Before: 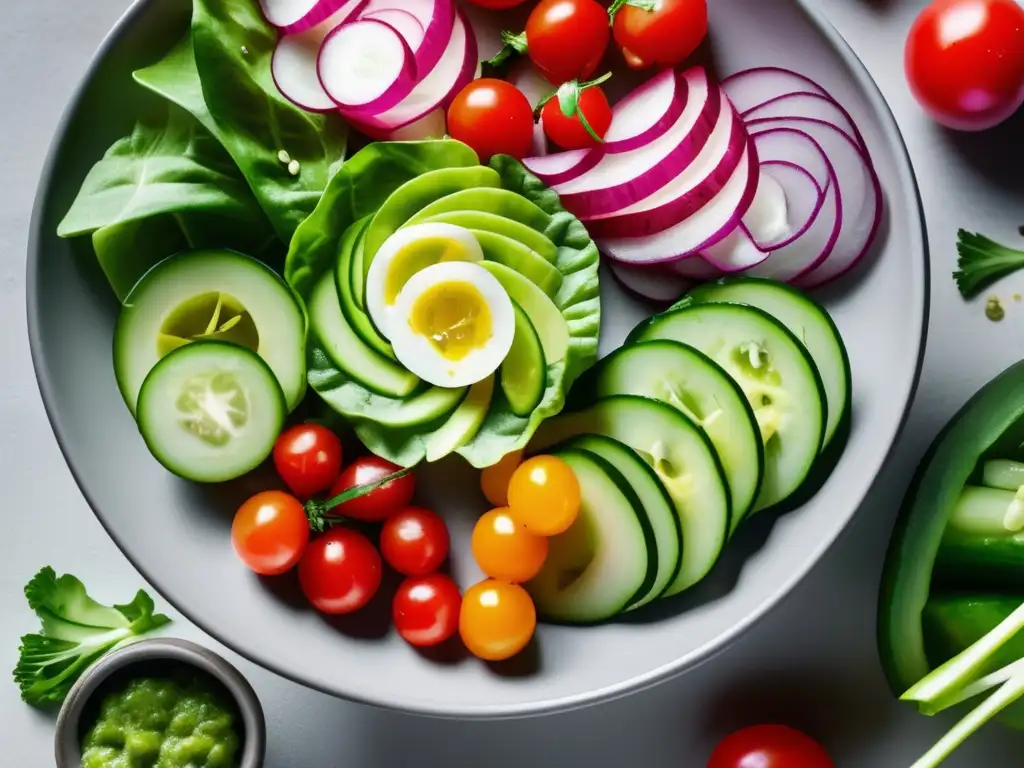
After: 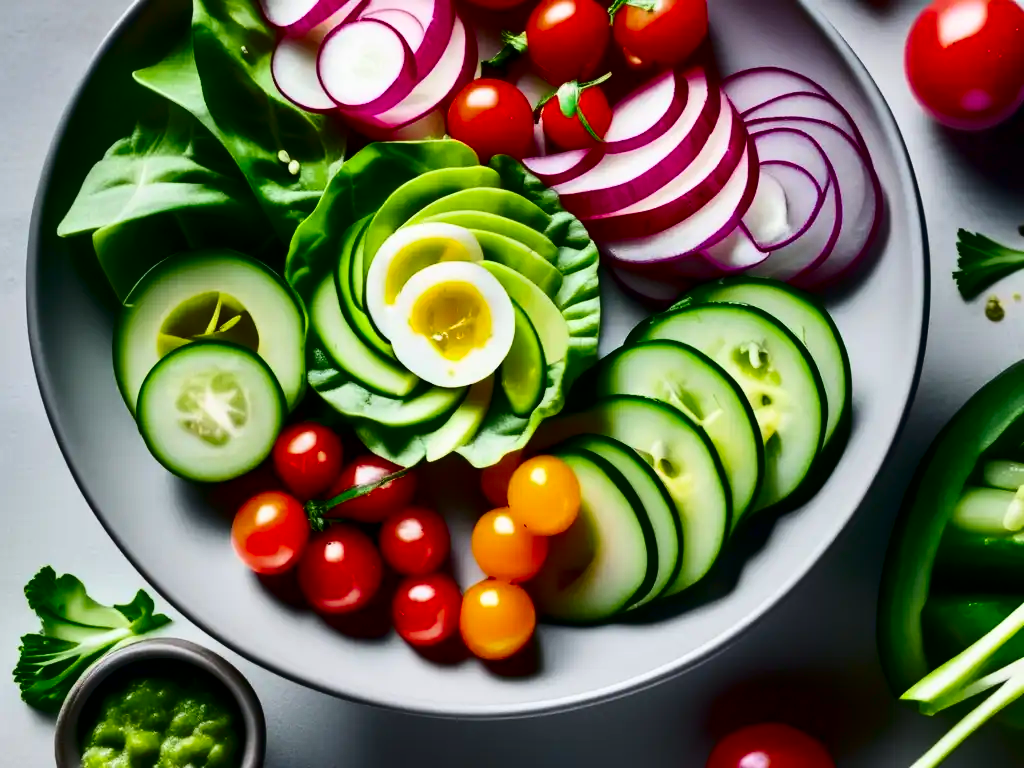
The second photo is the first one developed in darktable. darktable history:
contrast brightness saturation: contrast 0.22, brightness -0.19, saturation 0.24
shadows and highlights: shadows 25, highlights -48, soften with gaussian
